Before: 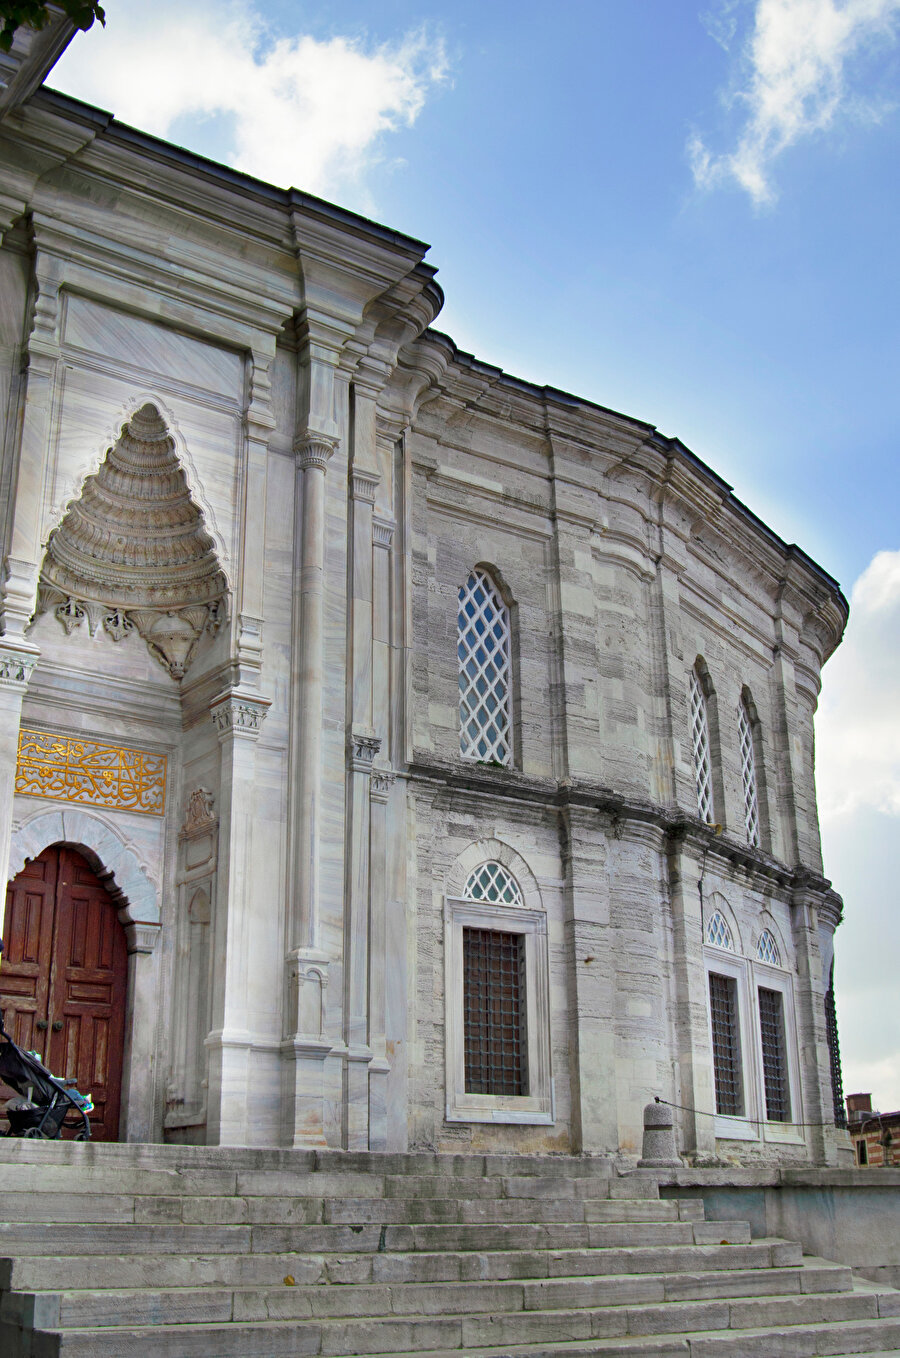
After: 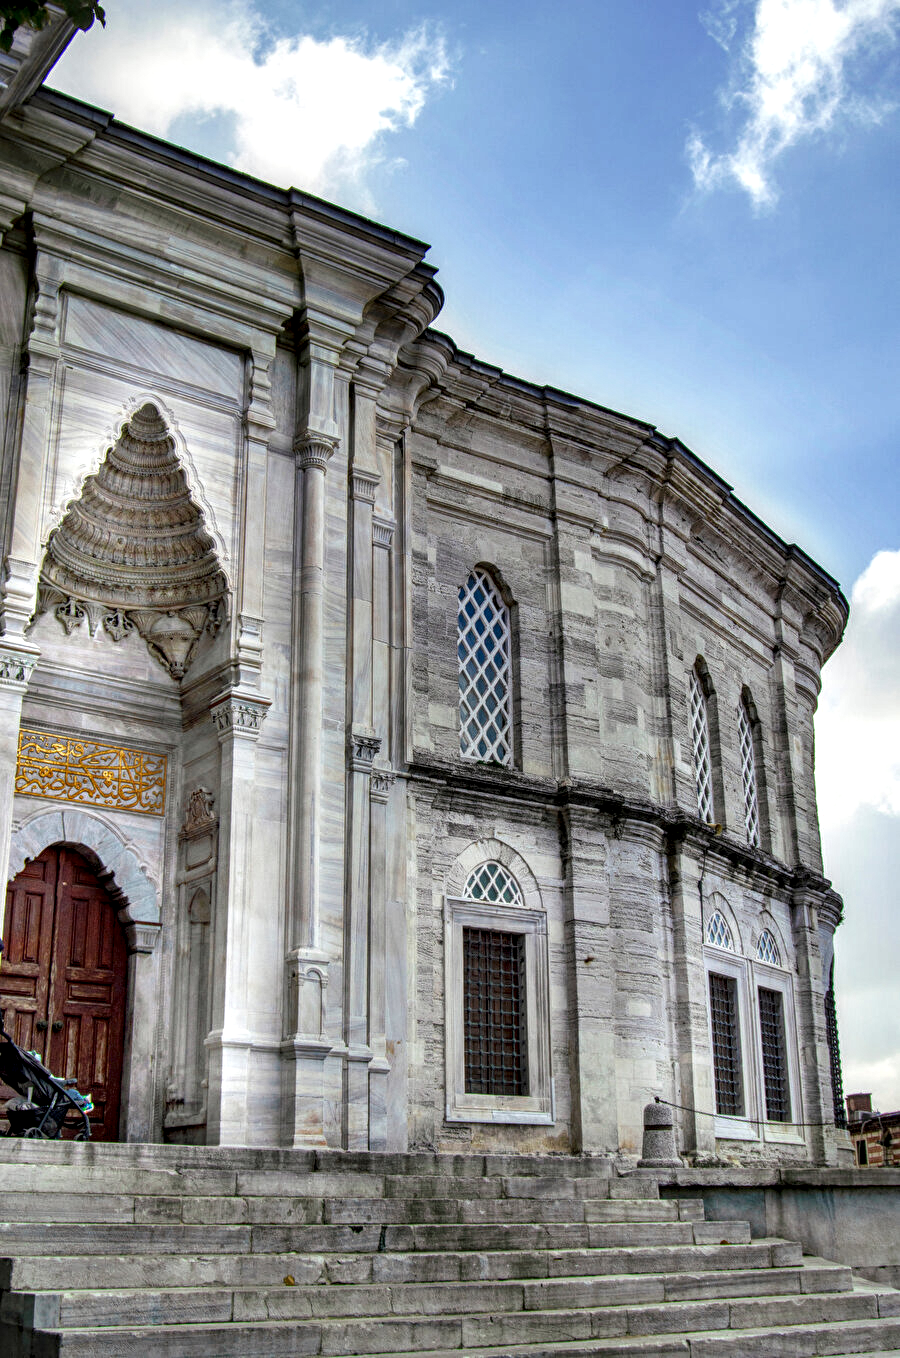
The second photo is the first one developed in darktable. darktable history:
local contrast: highlights 11%, shadows 39%, detail 184%, midtone range 0.477
